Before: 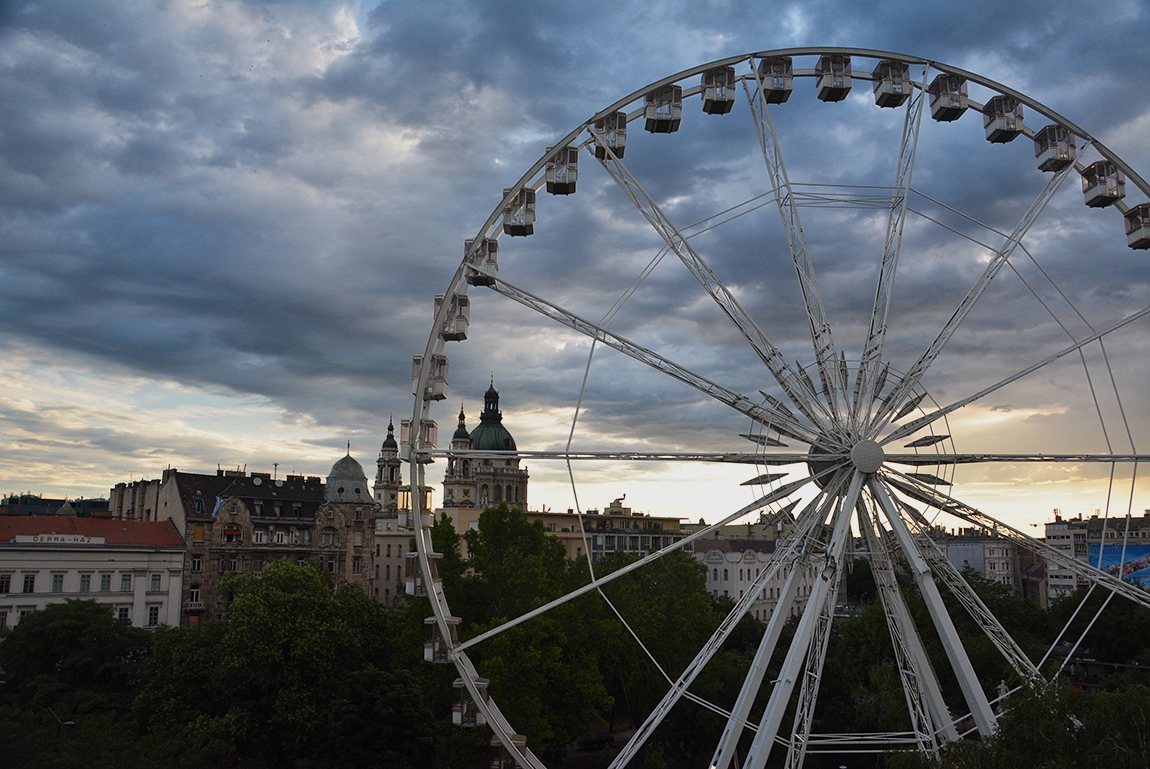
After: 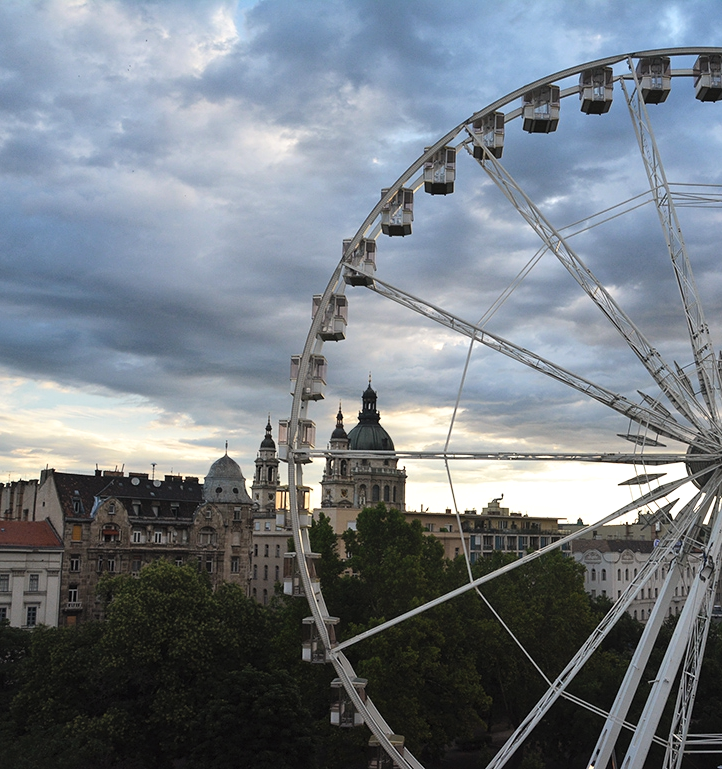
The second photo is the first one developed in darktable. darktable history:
contrast brightness saturation: brightness 0.15
white balance: red 1, blue 1
tone equalizer: -8 EV -0.417 EV, -7 EV -0.389 EV, -6 EV -0.333 EV, -5 EV -0.222 EV, -3 EV 0.222 EV, -2 EV 0.333 EV, -1 EV 0.389 EV, +0 EV 0.417 EV, edges refinement/feathering 500, mask exposure compensation -1.57 EV, preserve details no
crop: left 10.644%, right 26.528%
